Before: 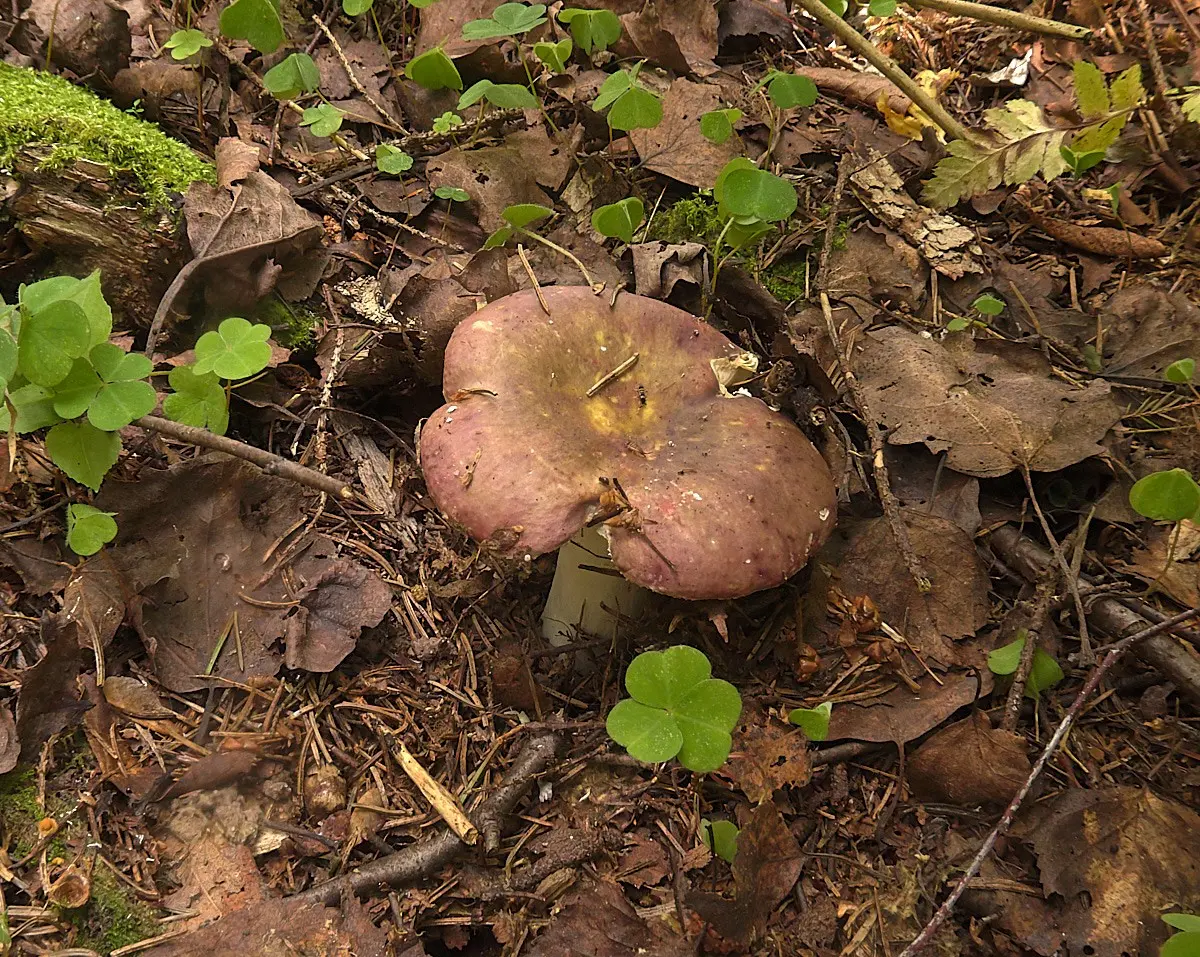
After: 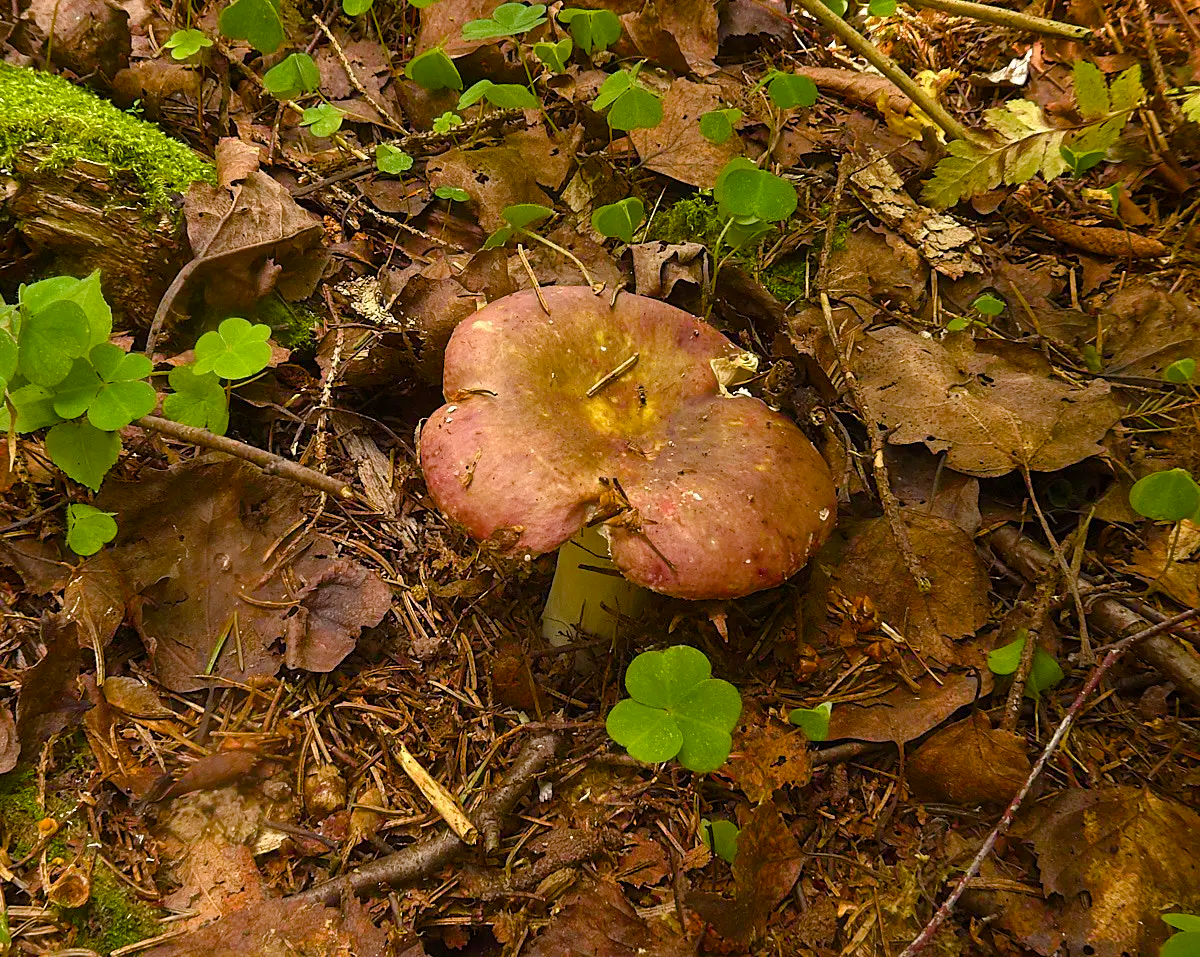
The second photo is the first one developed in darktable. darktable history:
color balance rgb: perceptual saturation grading › global saturation 20%, perceptual saturation grading › highlights -25%, perceptual saturation grading › shadows 50.52%, global vibrance 40.24%
white balance: red 1, blue 1
